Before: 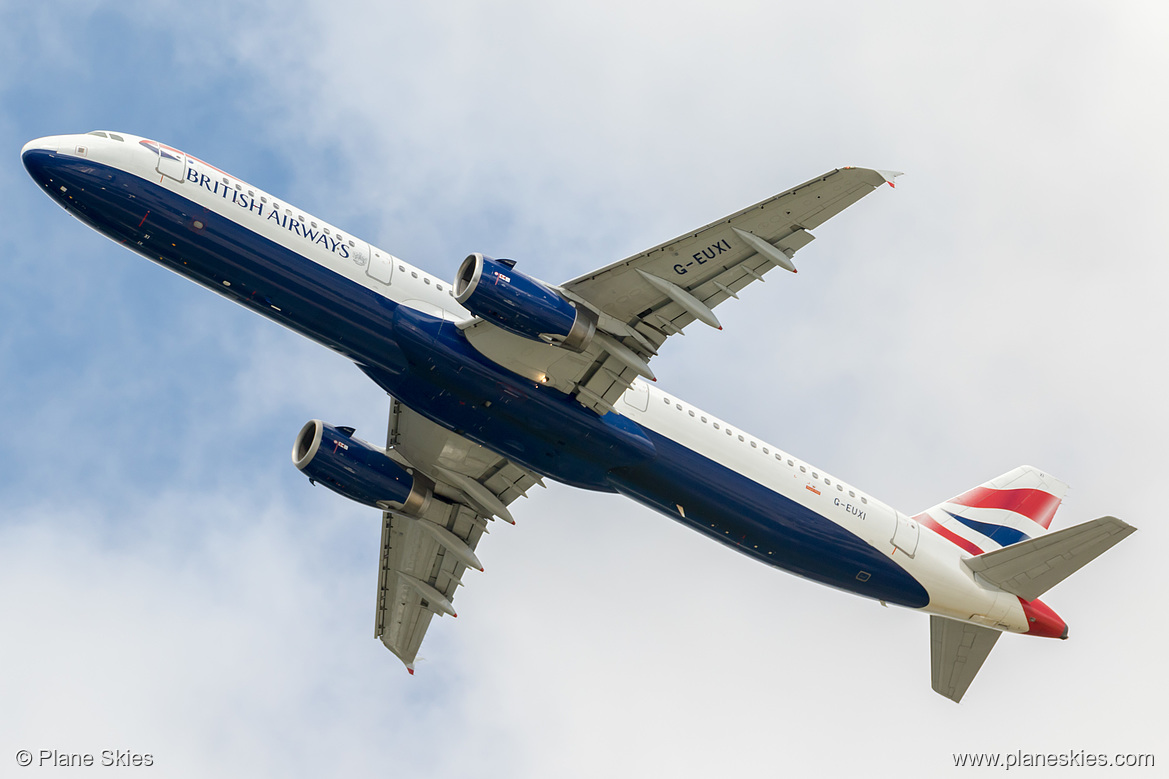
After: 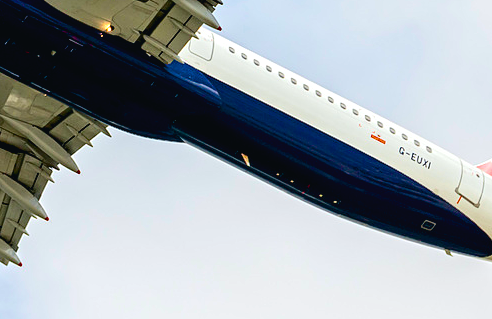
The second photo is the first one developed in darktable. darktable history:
exposure: black level correction 0.016, exposure -0.009 EV, compensate highlight preservation false
color balance rgb: linear chroma grading › global chroma 50%, perceptual saturation grading › global saturation 2.34%, global vibrance 6.64%, contrast 12.71%, saturation formula JzAzBz (2021)
contrast equalizer: octaves 7, y [[0.502, 0.517, 0.543, 0.576, 0.611, 0.631], [0.5 ×6], [0.5 ×6], [0 ×6], [0 ×6]]
crop: left 37.221%, top 45.169%, right 20.63%, bottom 13.777%
tone curve: curves: ch0 [(0, 0.025) (0.15, 0.143) (0.452, 0.486) (0.751, 0.788) (1, 0.961)]; ch1 [(0, 0) (0.416, 0.4) (0.476, 0.469) (0.497, 0.494) (0.546, 0.571) (0.566, 0.607) (0.62, 0.657) (1, 1)]; ch2 [(0, 0) (0.386, 0.397) (0.505, 0.498) (0.547, 0.546) (0.579, 0.58) (1, 1)], color space Lab, independent channels, preserve colors none
